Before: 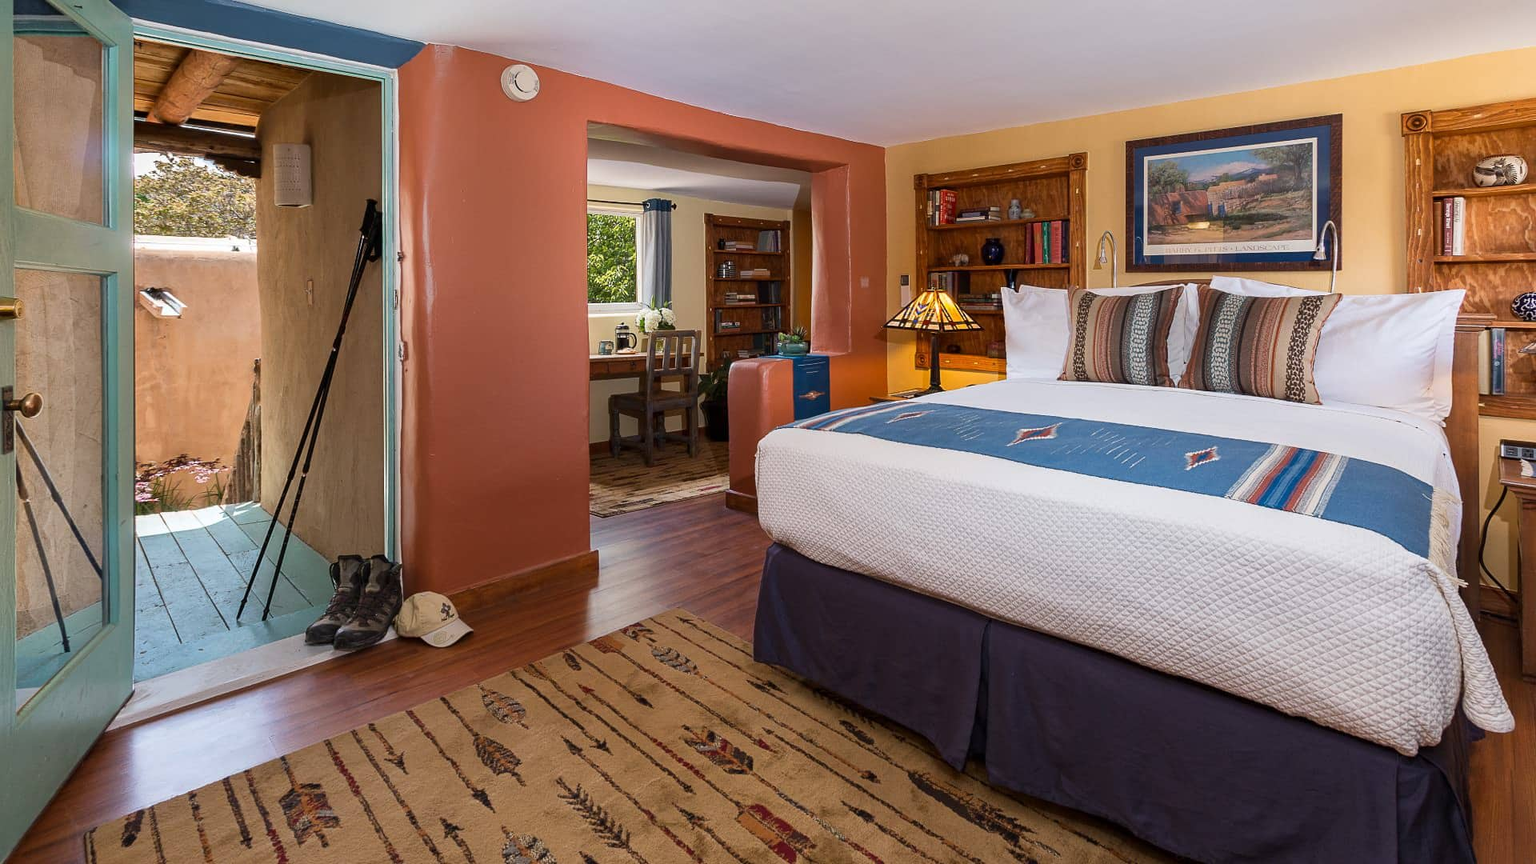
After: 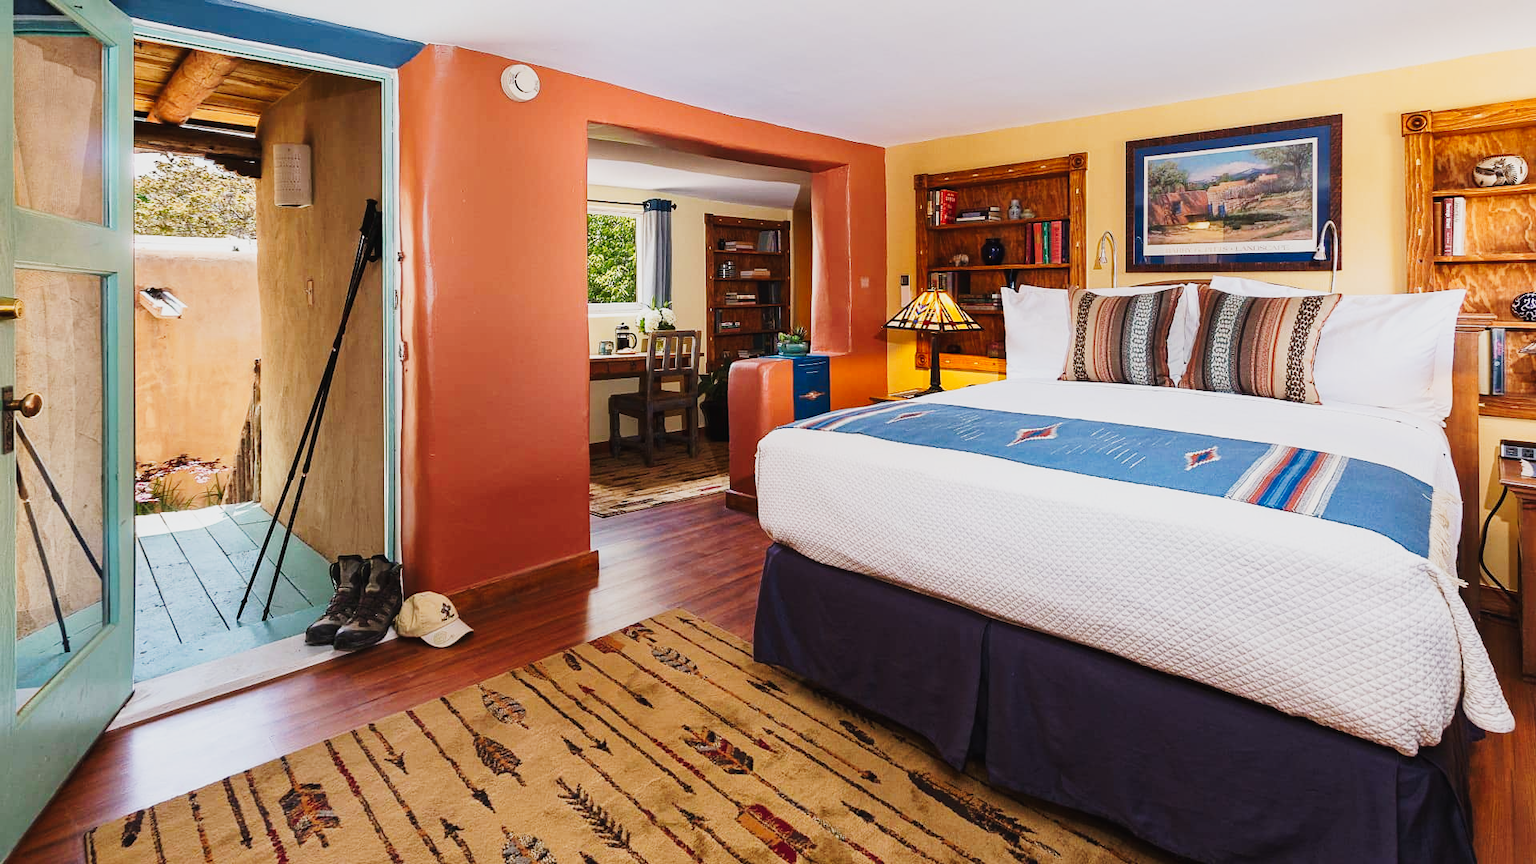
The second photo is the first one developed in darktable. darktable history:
tone curve: curves: ch0 [(0, 0.021) (0.104, 0.093) (0.236, 0.234) (0.456, 0.566) (0.647, 0.78) (0.864, 0.9) (1, 0.932)]; ch1 [(0, 0) (0.353, 0.344) (0.43, 0.401) (0.479, 0.476) (0.502, 0.504) (0.544, 0.534) (0.566, 0.566) (0.612, 0.621) (0.657, 0.679) (1, 1)]; ch2 [(0, 0) (0.34, 0.314) (0.434, 0.43) (0.5, 0.498) (0.528, 0.536) (0.56, 0.576) (0.595, 0.638) (0.644, 0.729) (1, 1)], preserve colors none
